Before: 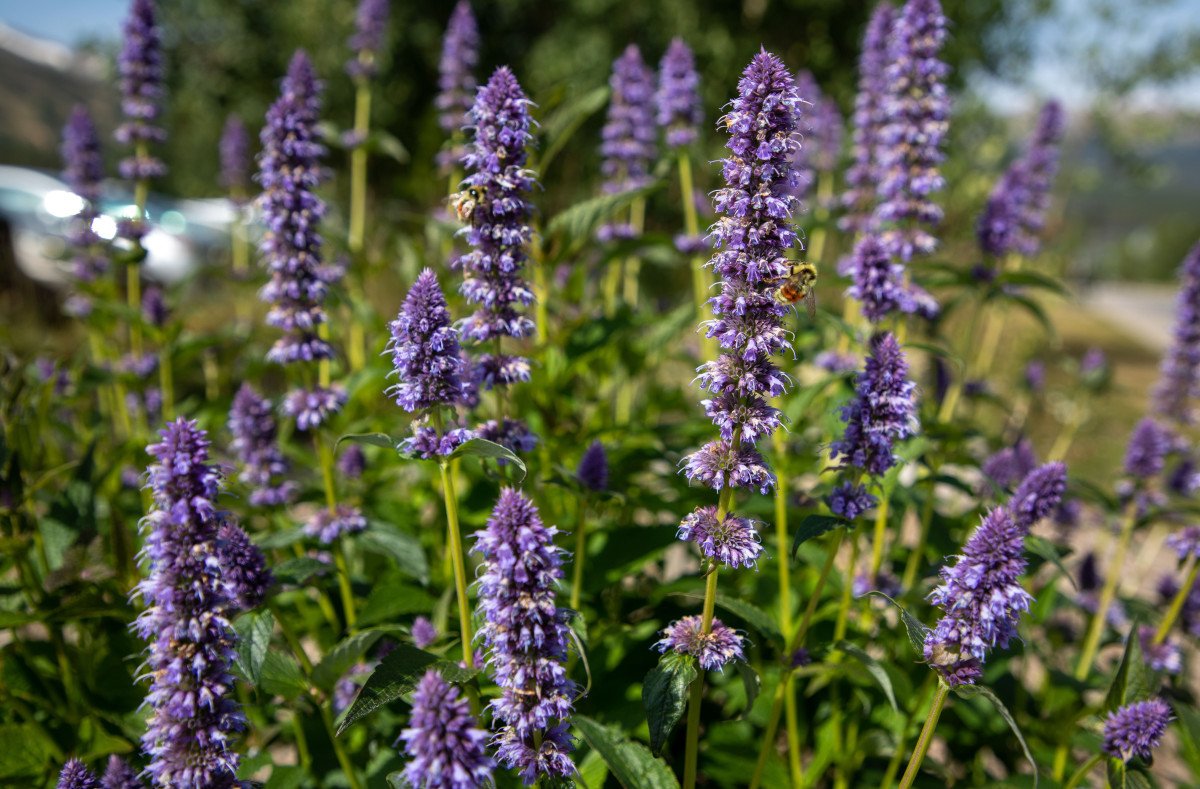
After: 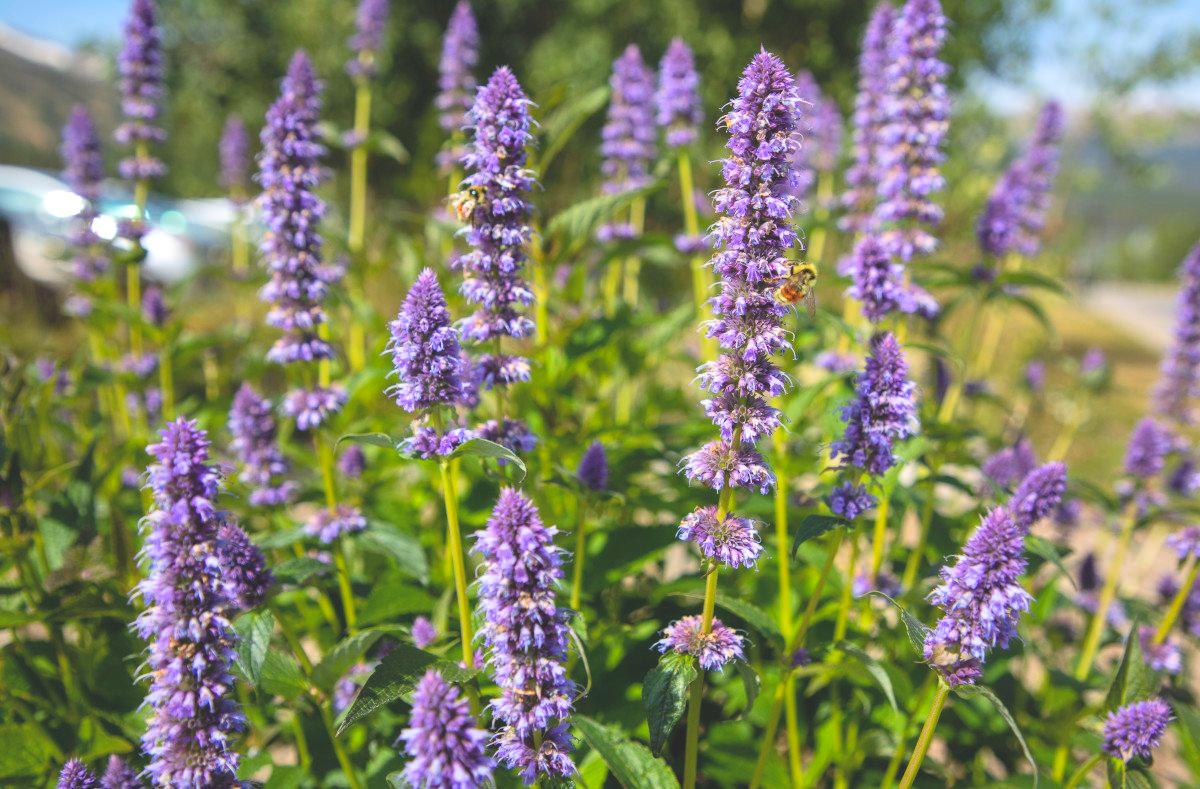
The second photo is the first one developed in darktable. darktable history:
color balance rgb: global offset › luminance 0.696%, linear chroma grading › shadows 16.47%, perceptual saturation grading › global saturation 0.858%, global vibrance 20%
contrast brightness saturation: contrast 0.097, brightness 0.303, saturation 0.137
